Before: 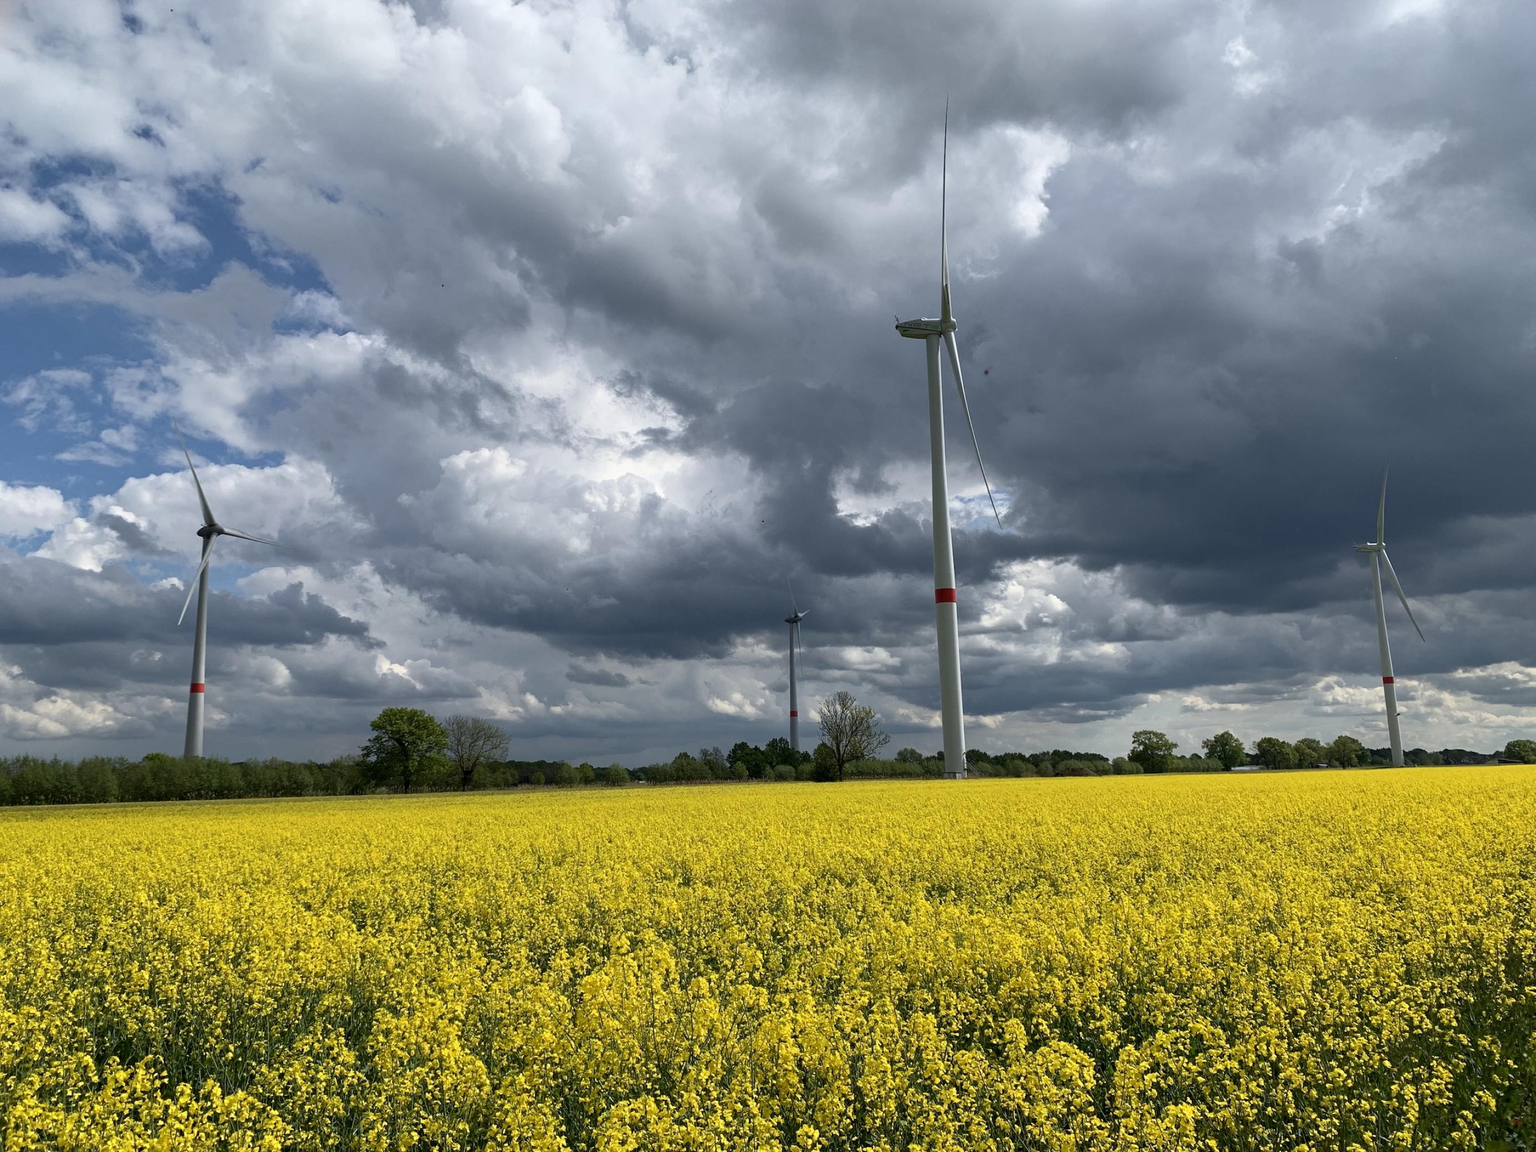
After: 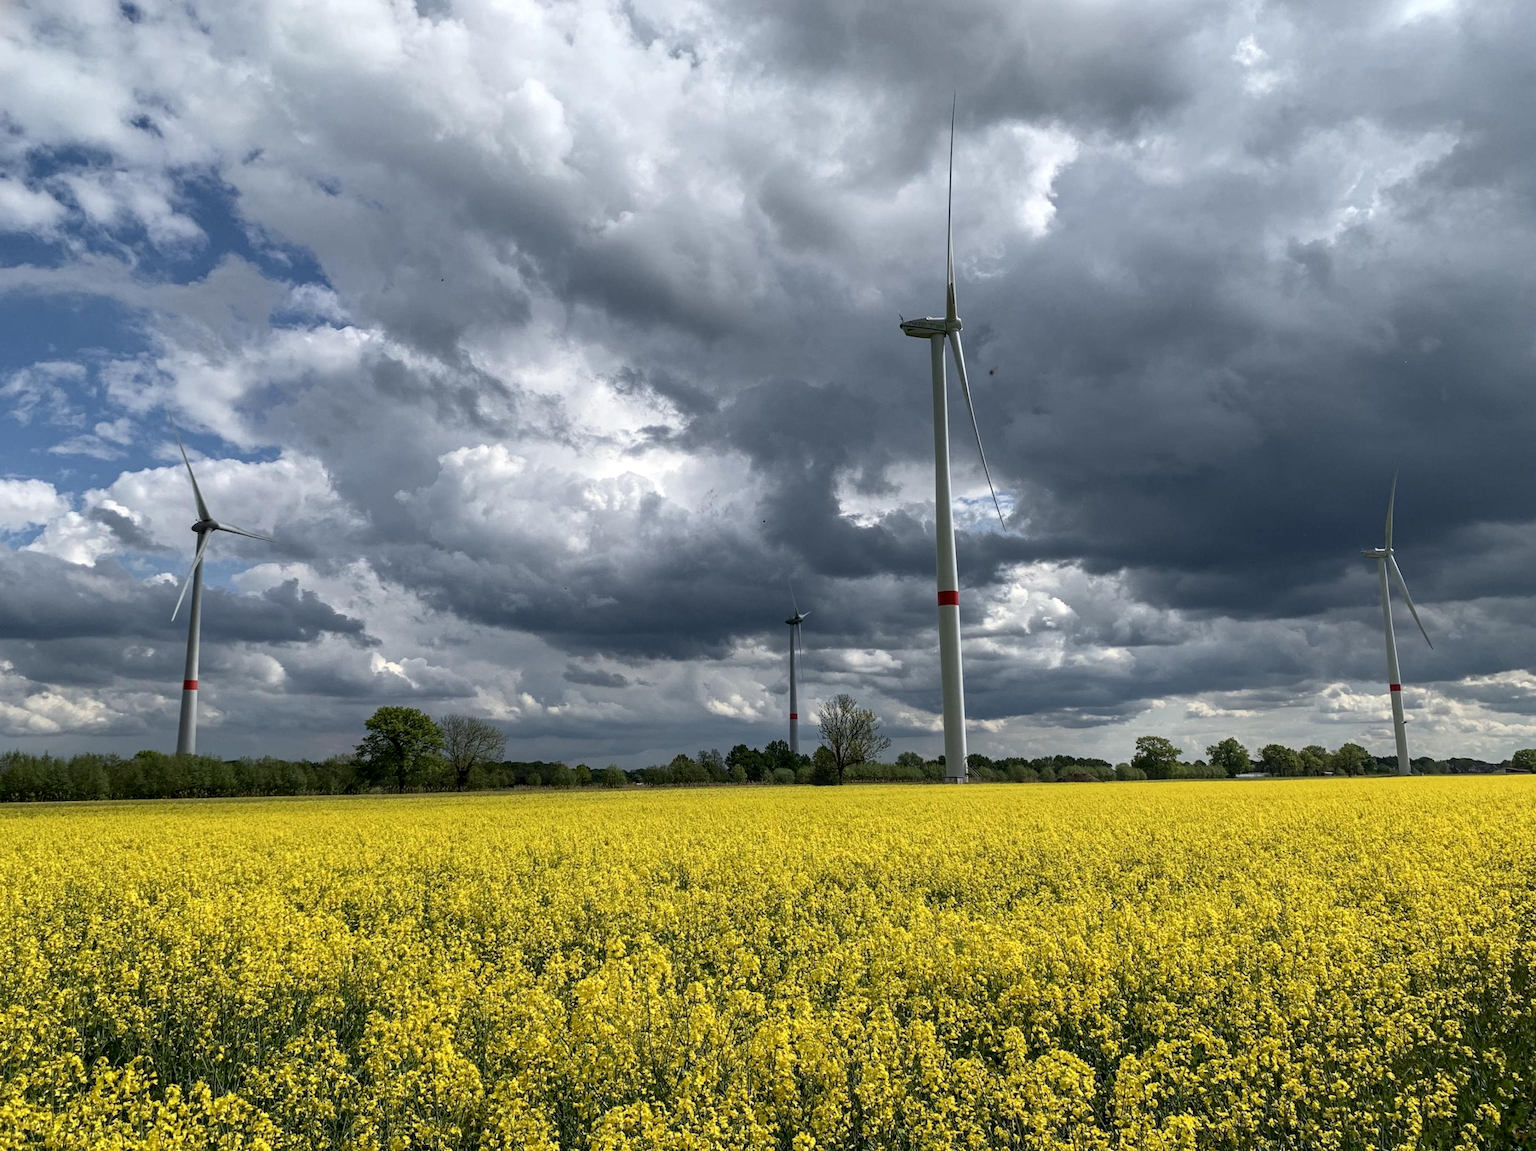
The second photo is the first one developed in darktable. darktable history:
local contrast: on, module defaults
crop and rotate: angle -0.5°
